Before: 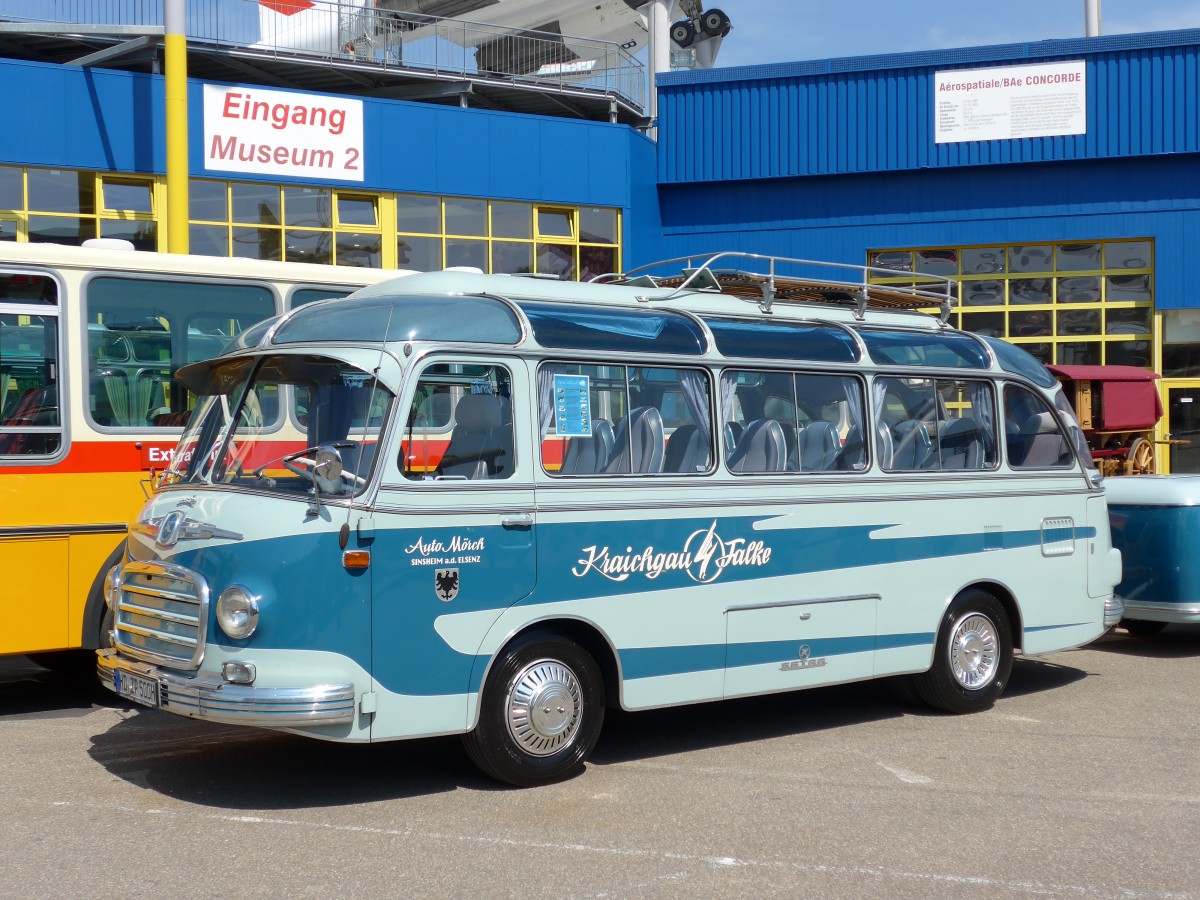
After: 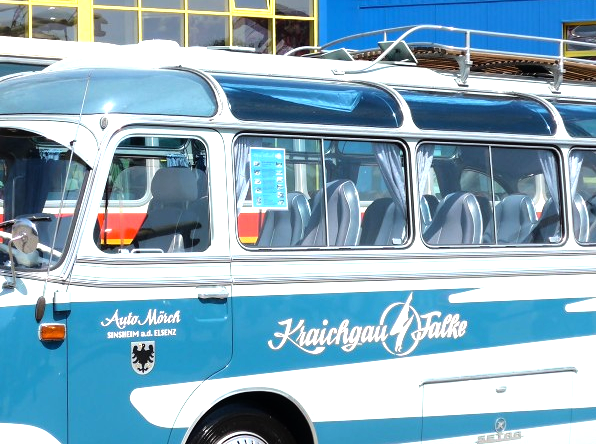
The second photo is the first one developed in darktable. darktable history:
exposure: compensate highlight preservation false
crop: left 25.345%, top 25.285%, right 24.964%, bottom 25.324%
tone equalizer: -8 EV -1.07 EV, -7 EV -0.992 EV, -6 EV -0.892 EV, -5 EV -0.596 EV, -3 EV 0.565 EV, -2 EV 0.896 EV, -1 EV 1 EV, +0 EV 1.06 EV, mask exposure compensation -0.49 EV
